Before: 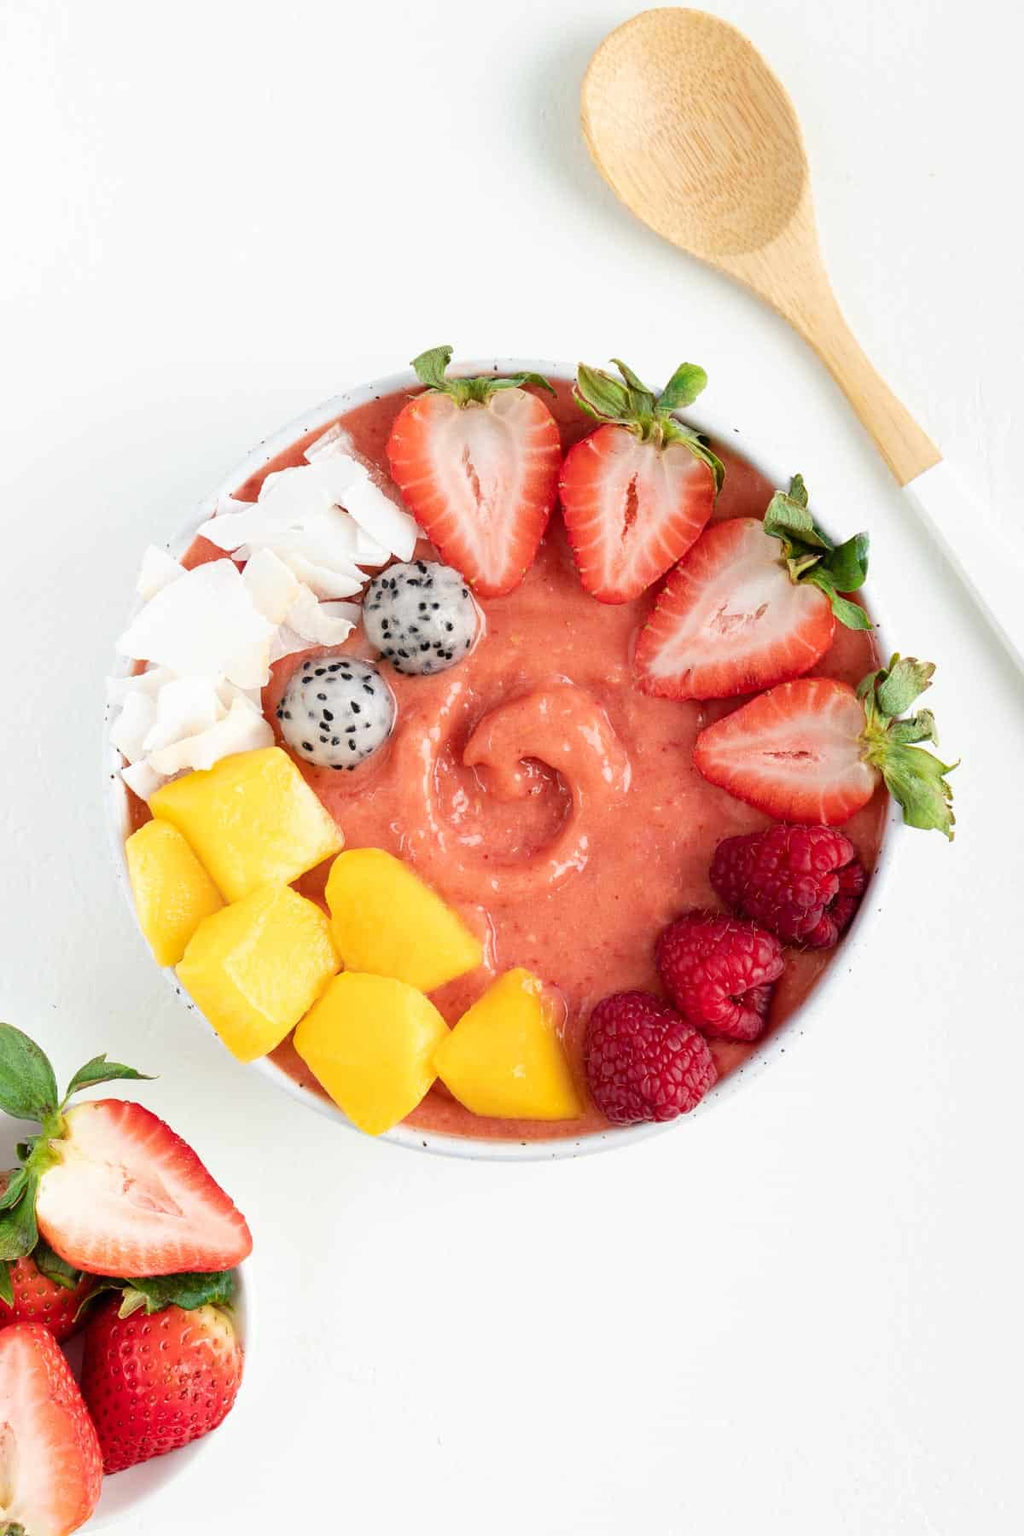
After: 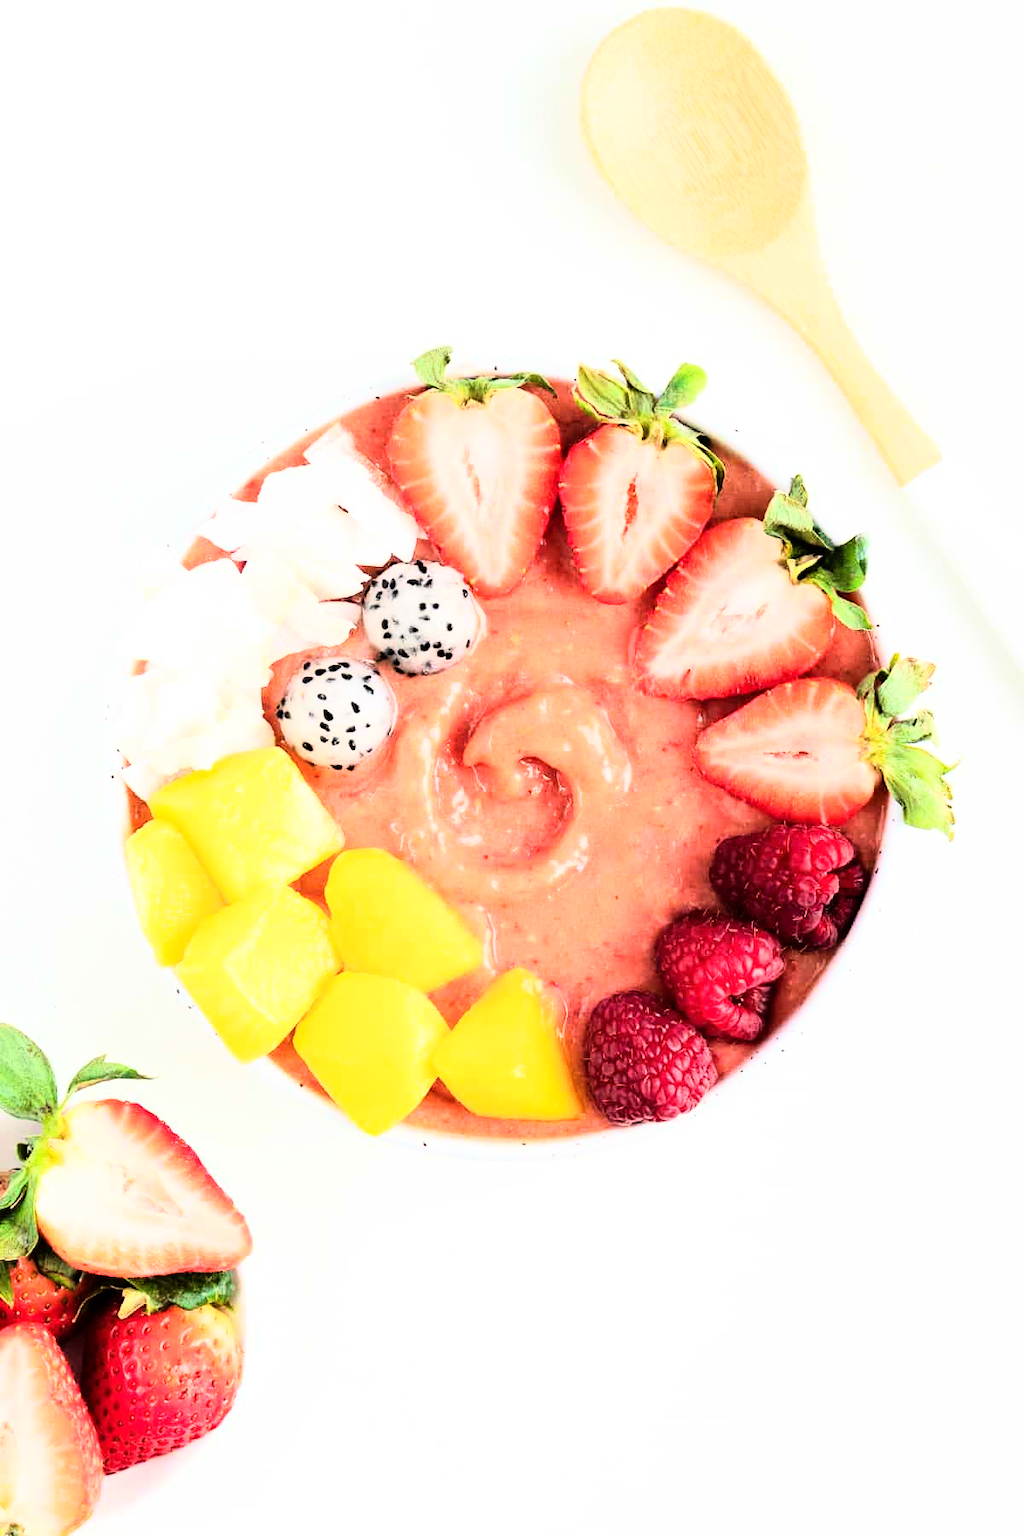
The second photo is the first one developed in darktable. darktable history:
rgb curve: curves: ch0 [(0, 0) (0.21, 0.15) (0.24, 0.21) (0.5, 0.75) (0.75, 0.96) (0.89, 0.99) (1, 1)]; ch1 [(0, 0.02) (0.21, 0.13) (0.25, 0.2) (0.5, 0.67) (0.75, 0.9) (0.89, 0.97) (1, 1)]; ch2 [(0, 0.02) (0.21, 0.13) (0.25, 0.2) (0.5, 0.67) (0.75, 0.9) (0.89, 0.97) (1, 1)], compensate middle gray true
rotate and perspective: crop left 0, crop top 0
